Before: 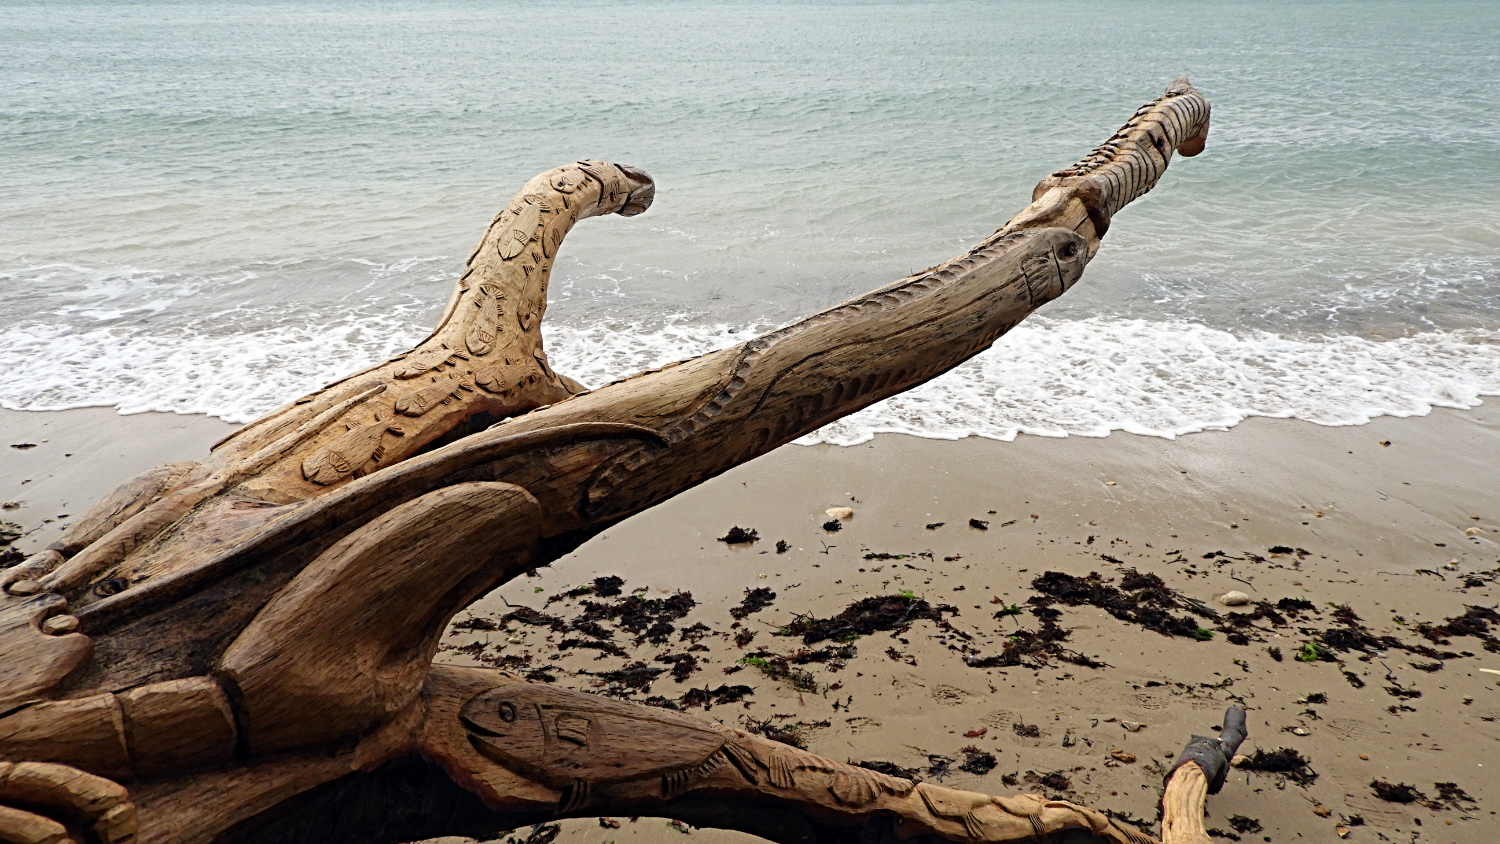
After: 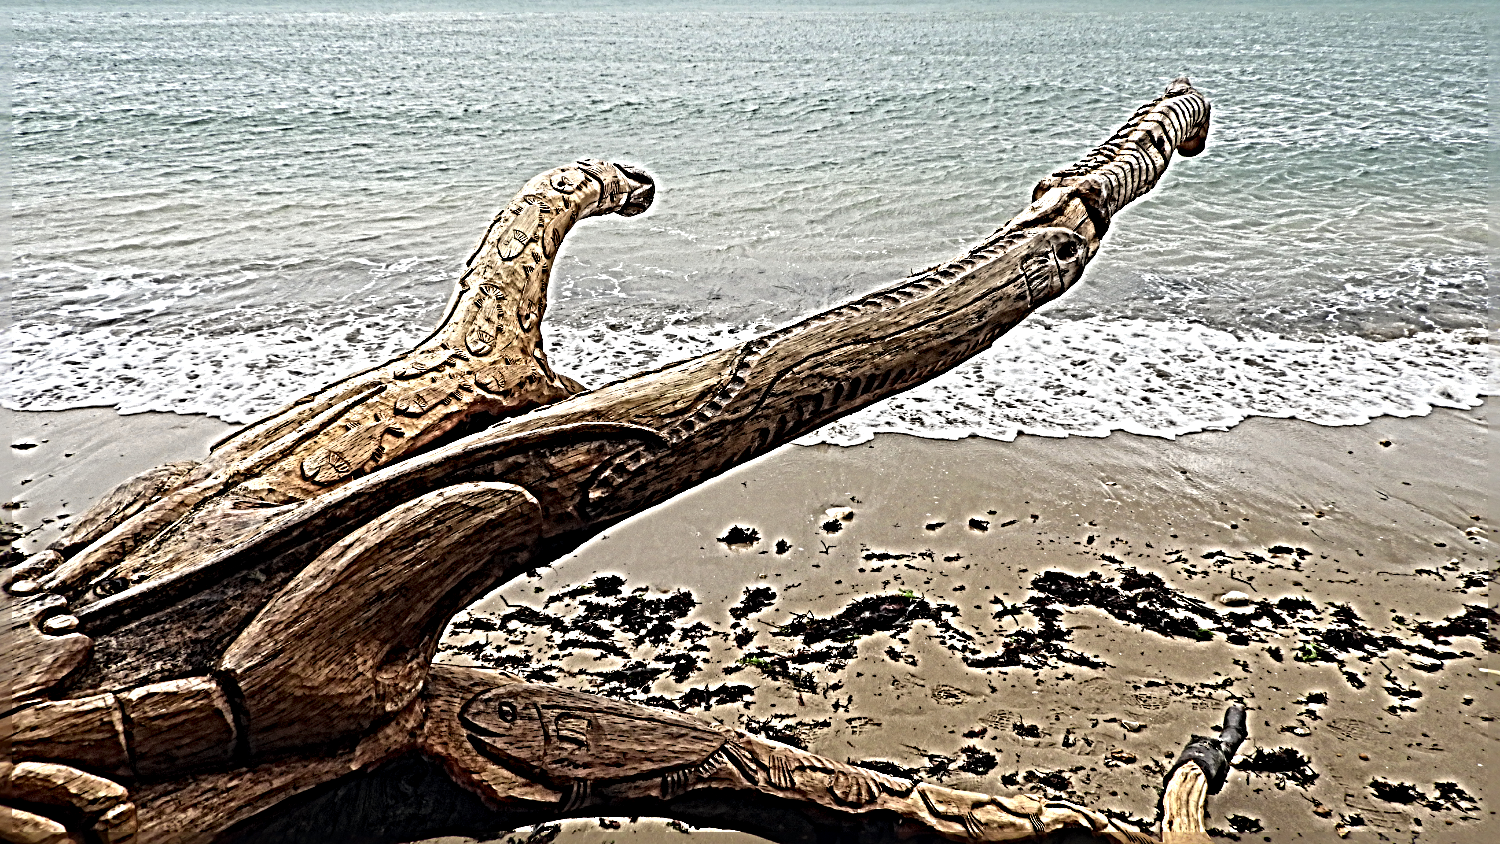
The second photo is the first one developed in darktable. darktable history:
contrast equalizer: y [[0.5, 0.501, 0.525, 0.597, 0.58, 0.514], [0.5 ×6], [0.5 ×6], [0 ×6], [0 ×6]]
sharpen: radius 6.3, amount 1.8, threshold 0
